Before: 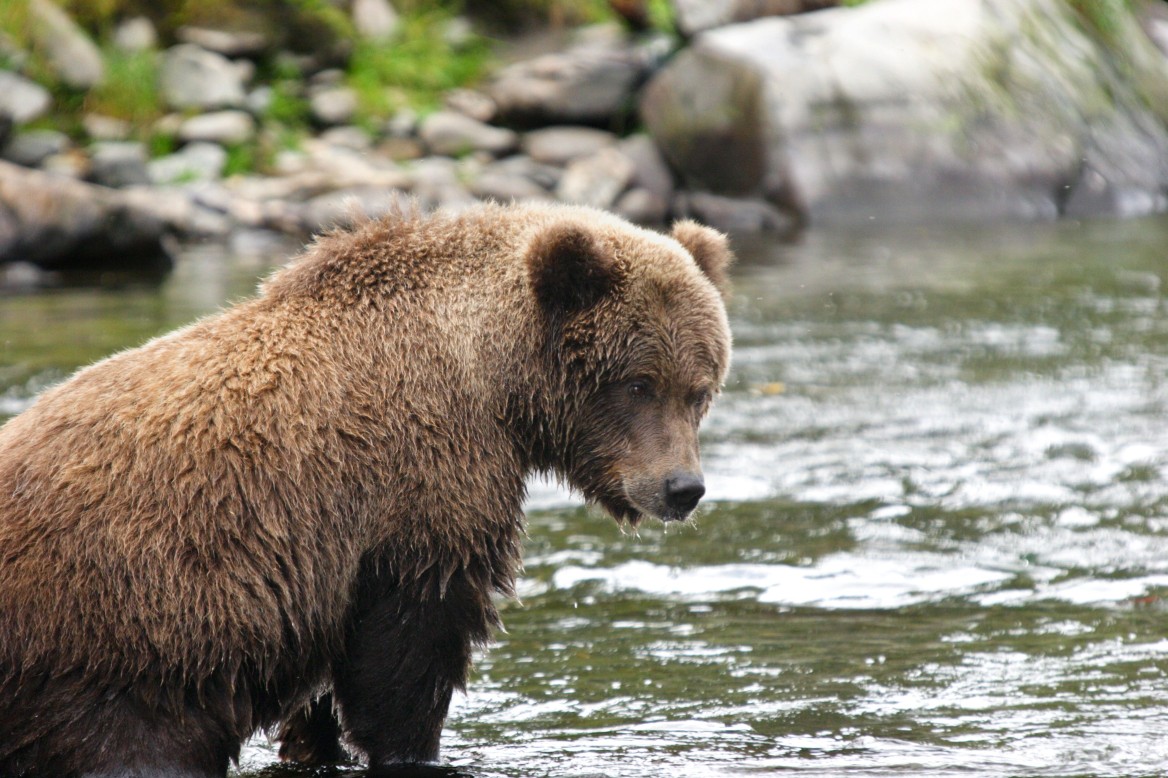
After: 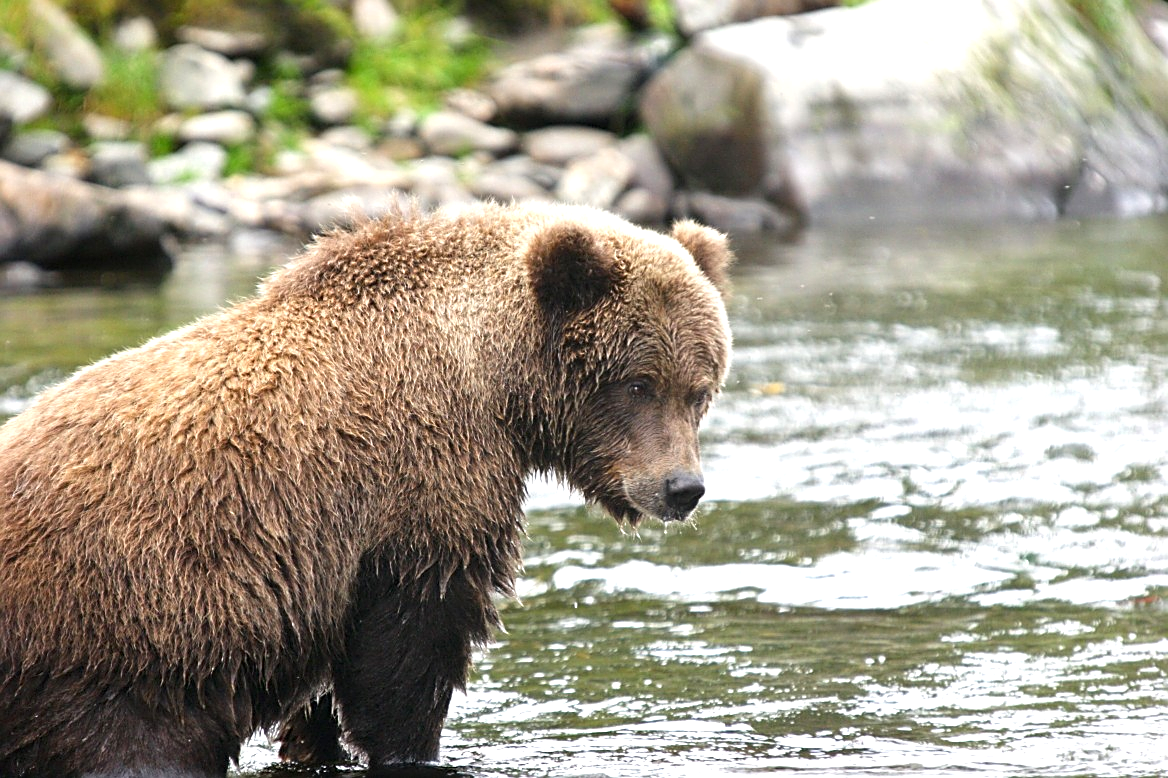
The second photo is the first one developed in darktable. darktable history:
sharpen: amount 0.575
exposure: exposure 0.6 EV, compensate highlight preservation false
